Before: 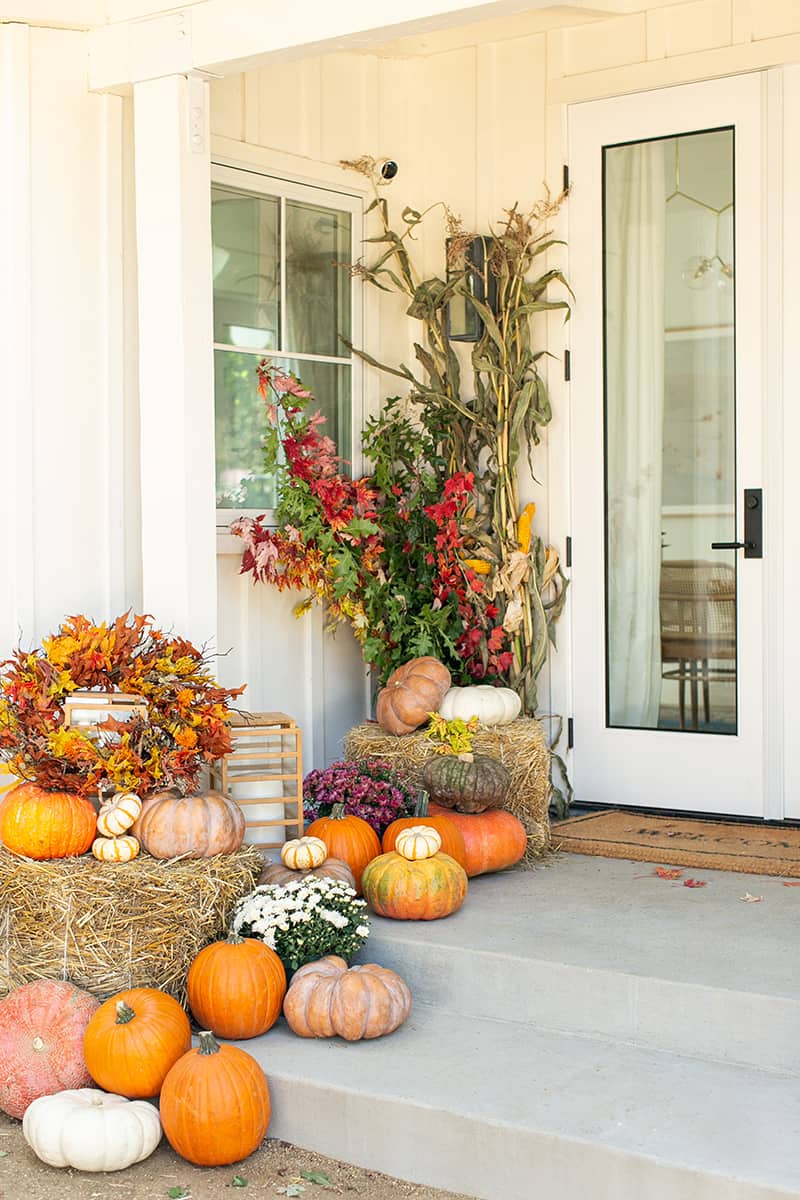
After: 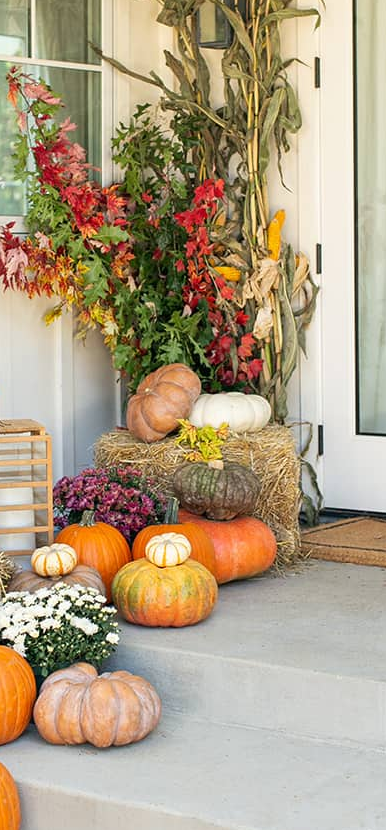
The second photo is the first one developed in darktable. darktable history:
crop: left 31.332%, top 24.443%, right 20.323%, bottom 6.352%
